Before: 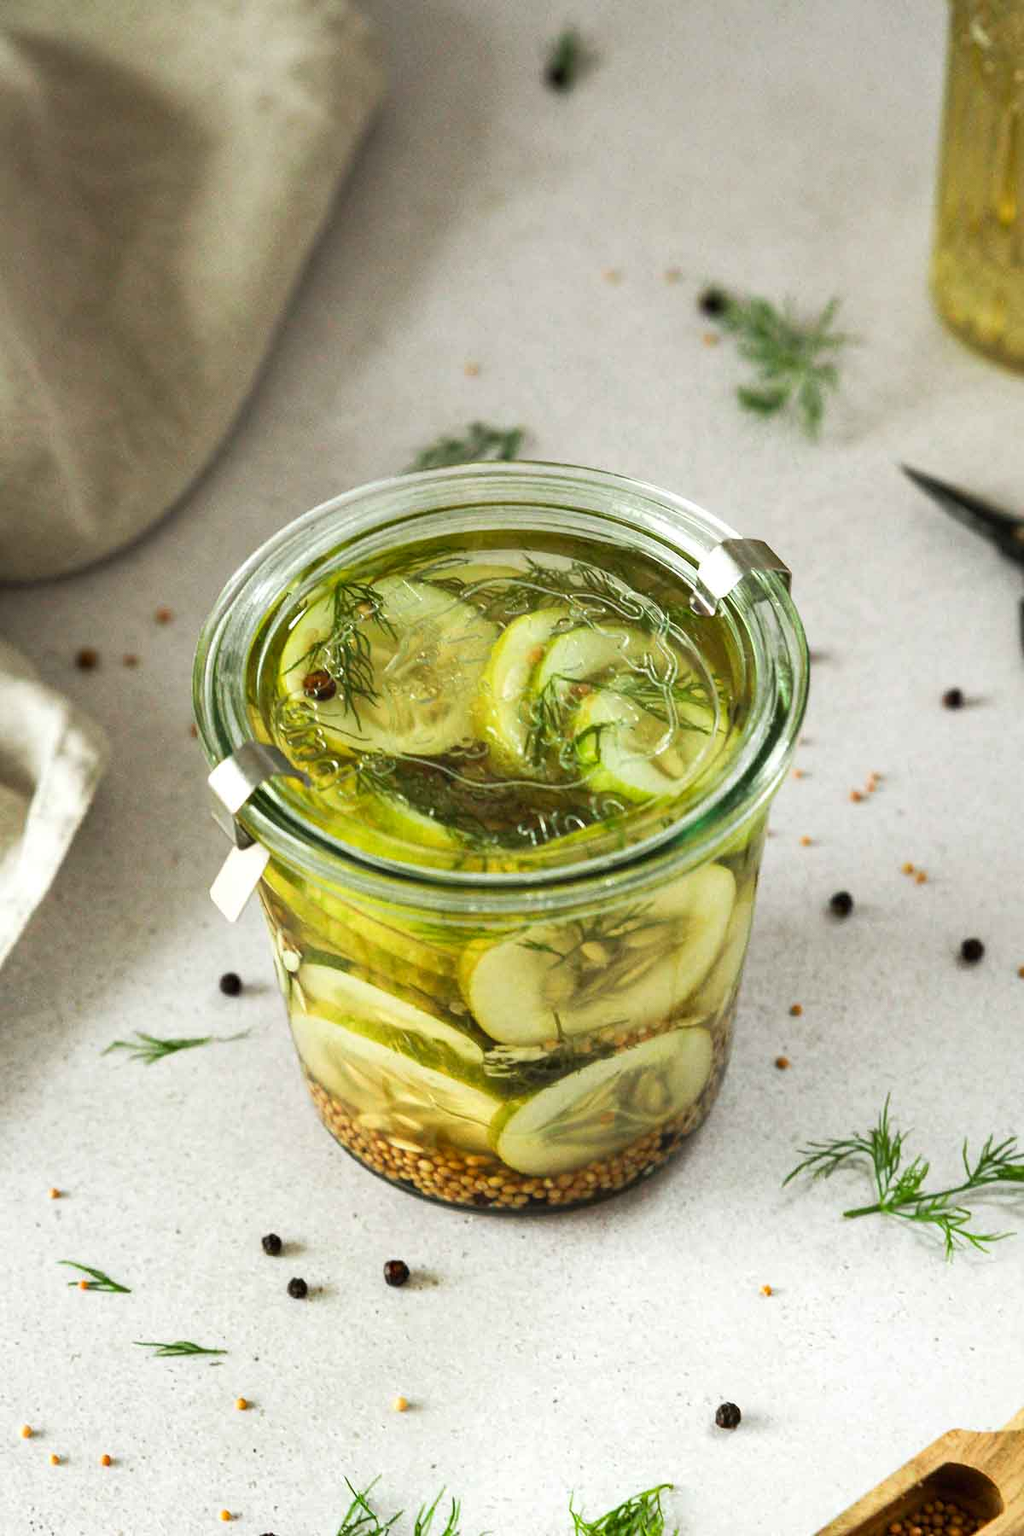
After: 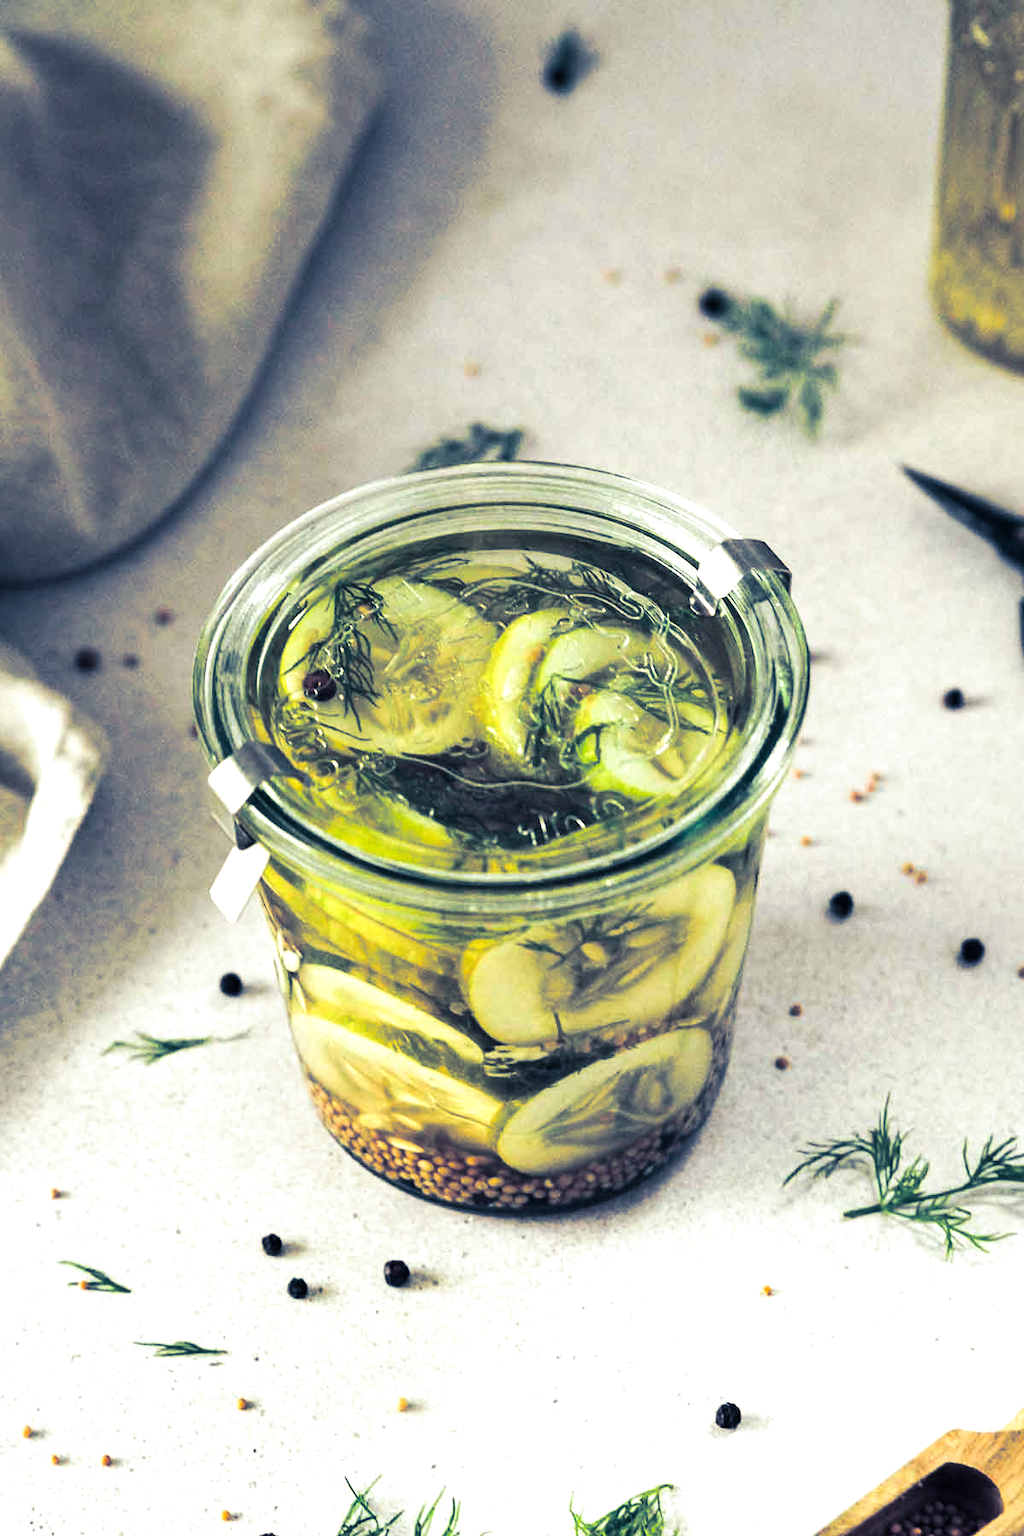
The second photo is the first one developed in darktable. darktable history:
tone equalizer: -8 EV -0.417 EV, -7 EV -0.389 EV, -6 EV -0.333 EV, -5 EV -0.222 EV, -3 EV 0.222 EV, -2 EV 0.333 EV, -1 EV 0.389 EV, +0 EV 0.417 EV, edges refinement/feathering 500, mask exposure compensation -1.57 EV, preserve details no
split-toning: shadows › hue 226.8°, shadows › saturation 0.84
base curve: exposure shift 0, preserve colors none
